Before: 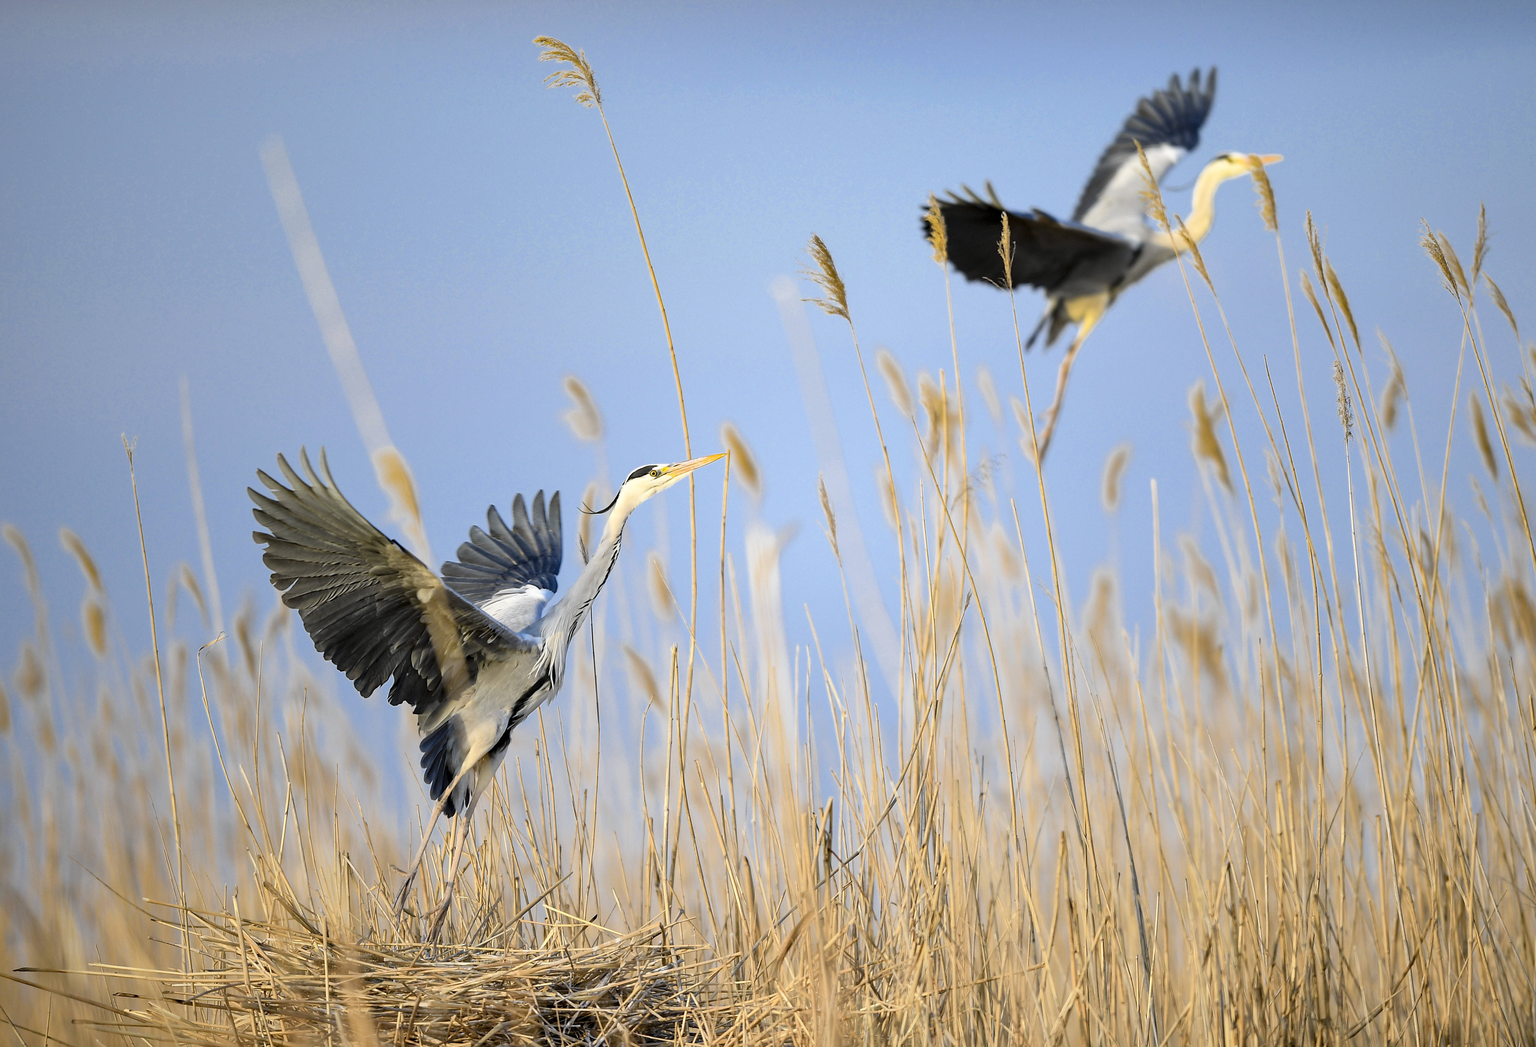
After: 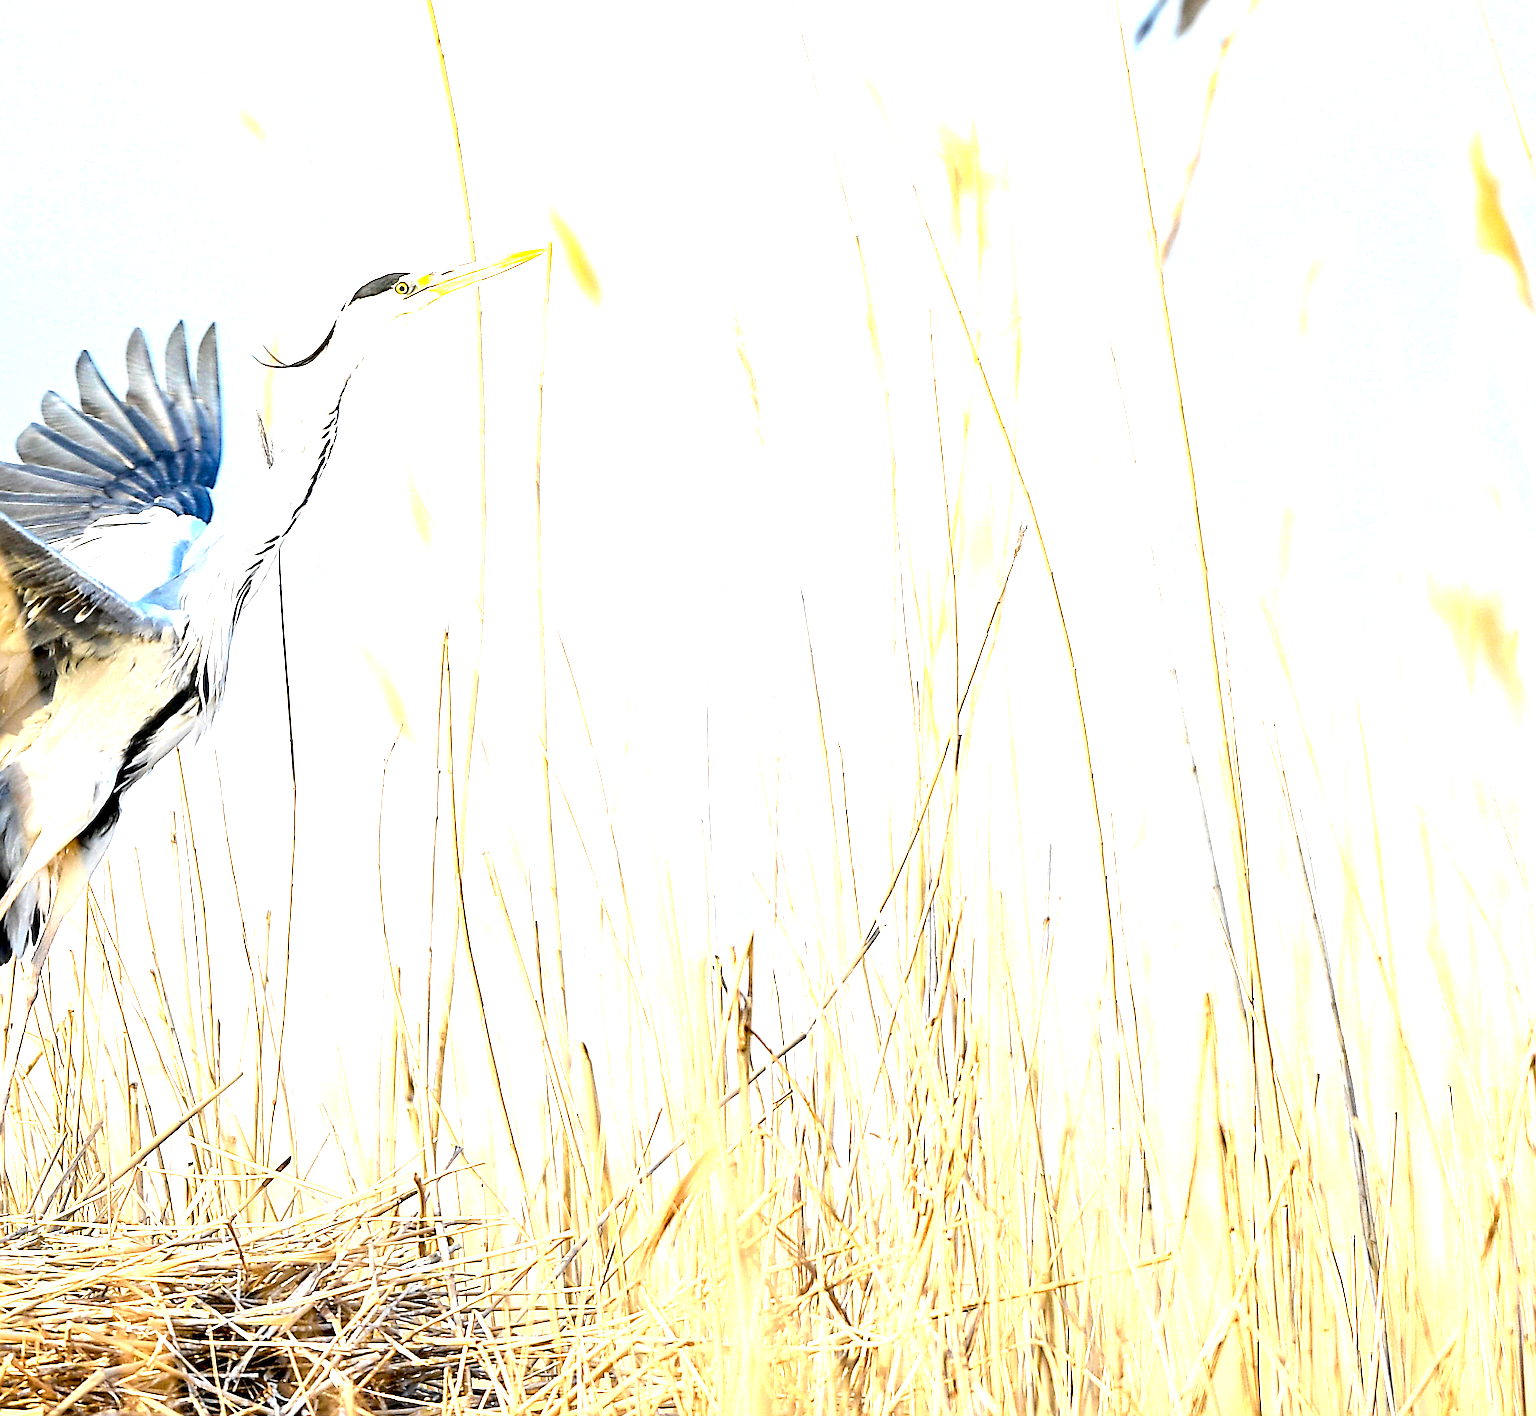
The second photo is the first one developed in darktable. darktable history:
exposure: black level correction 0.001, exposure 1.84 EV, compensate highlight preservation false
contrast brightness saturation: contrast 0.098, brightness 0.012, saturation 0.016
sharpen: radius 3.106
crop and rotate: left 29.286%, top 31.249%, right 19.864%
